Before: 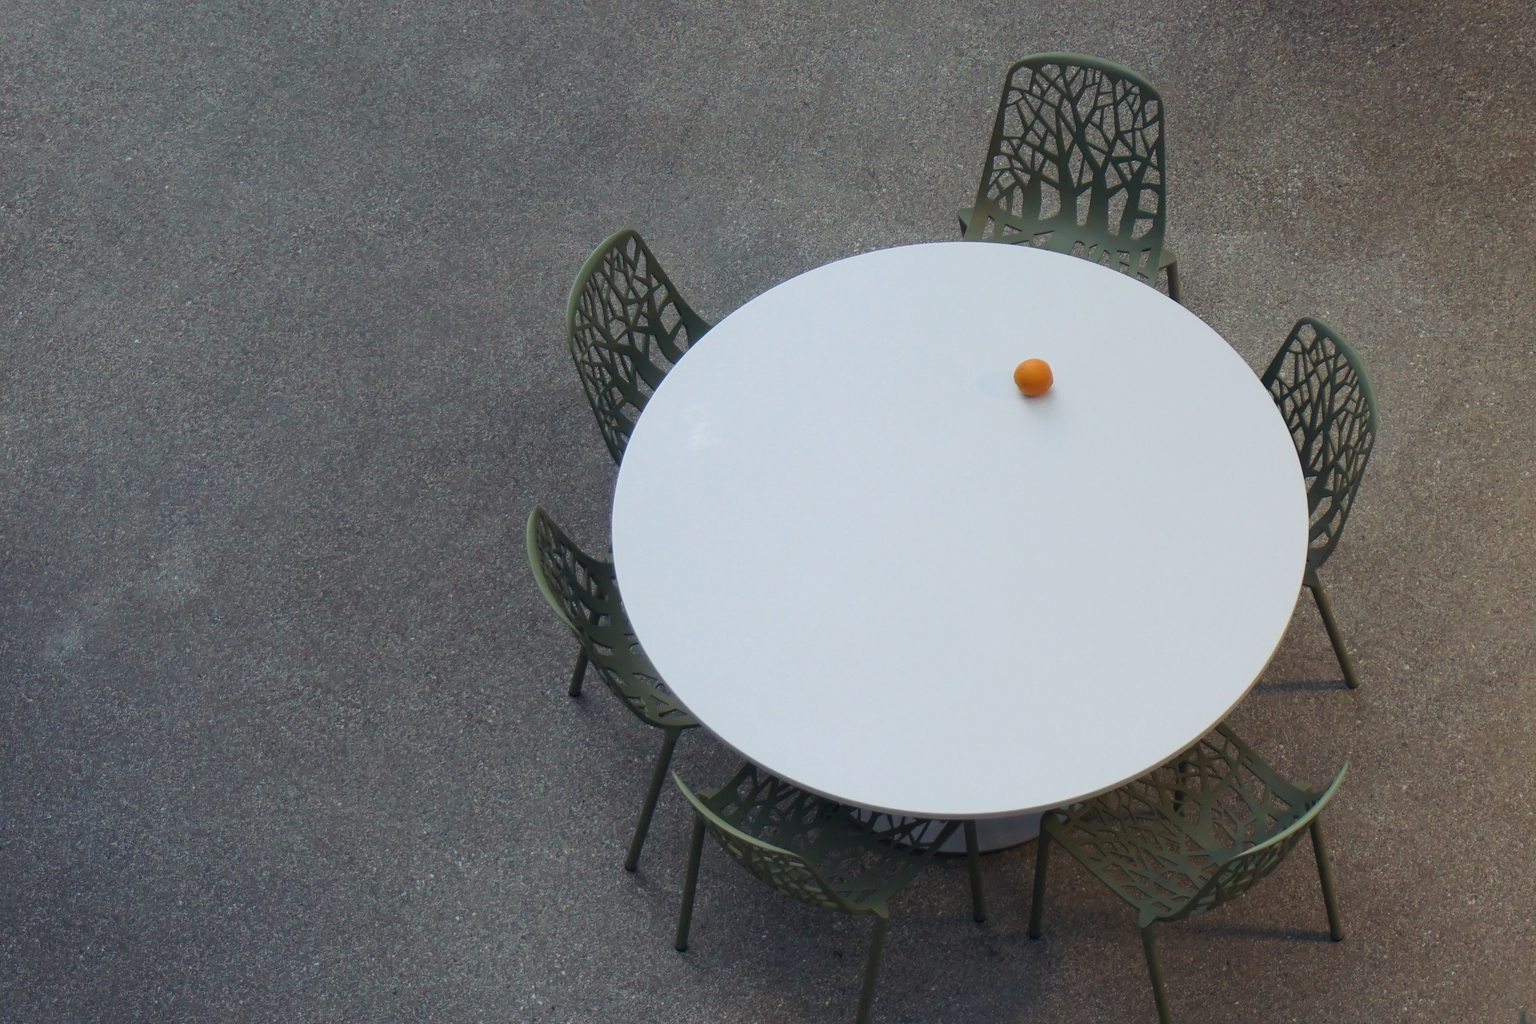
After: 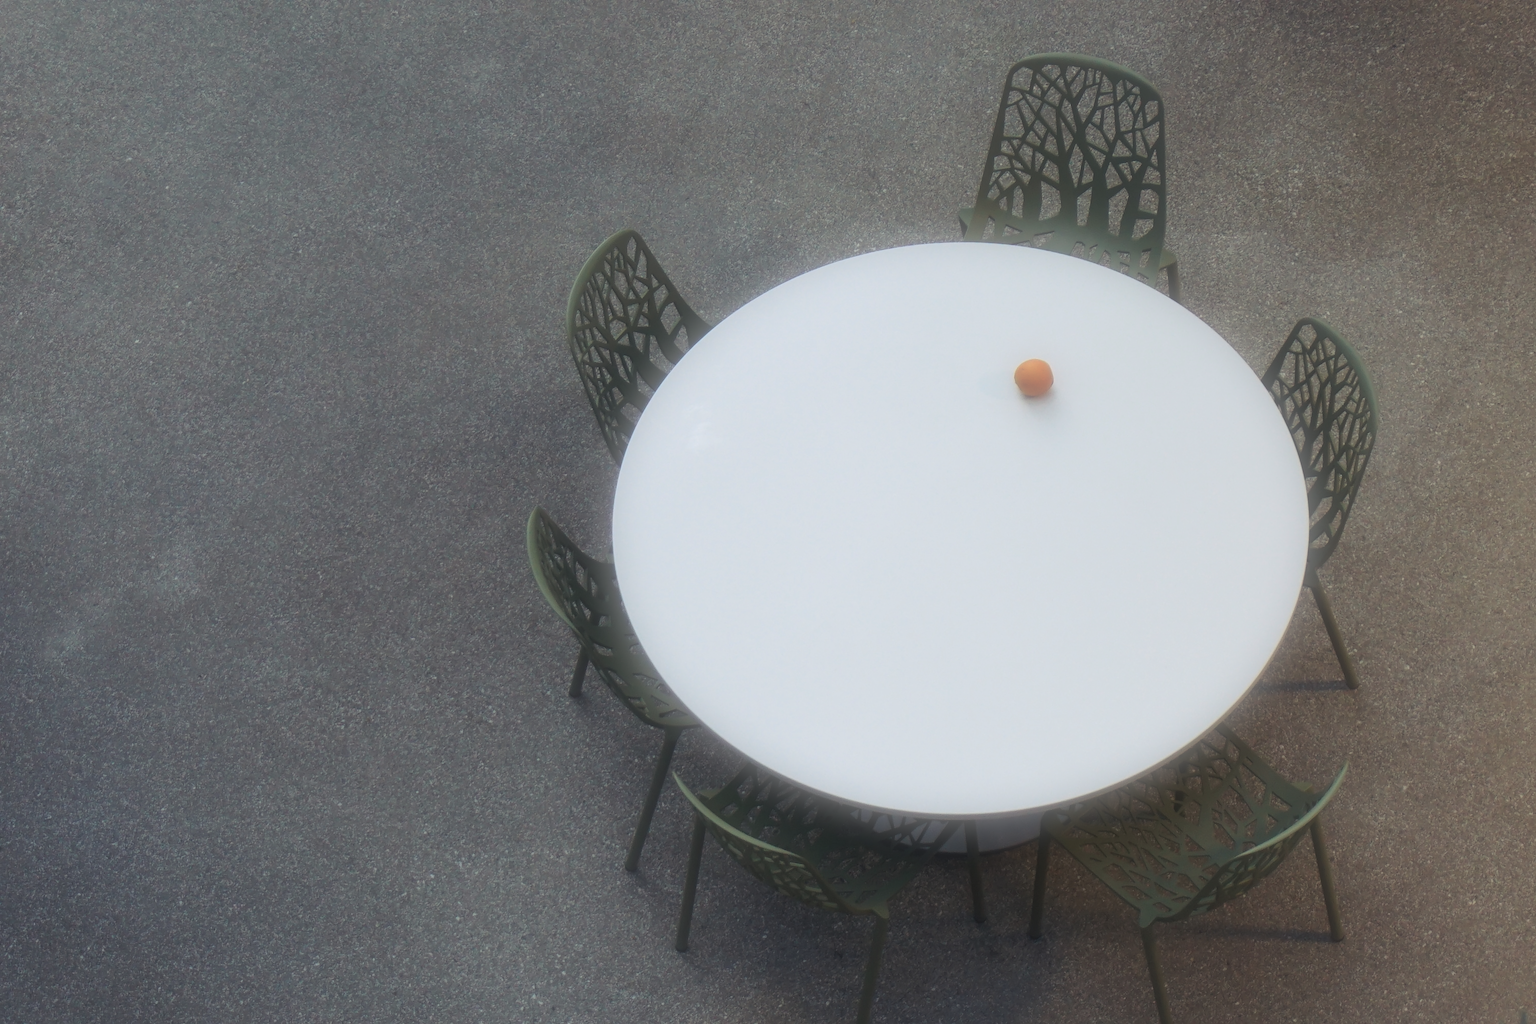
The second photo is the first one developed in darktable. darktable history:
exposure: exposure 0 EV, compensate highlight preservation false
soften: size 60.24%, saturation 65.46%, brightness 0.506 EV, mix 25.7%
